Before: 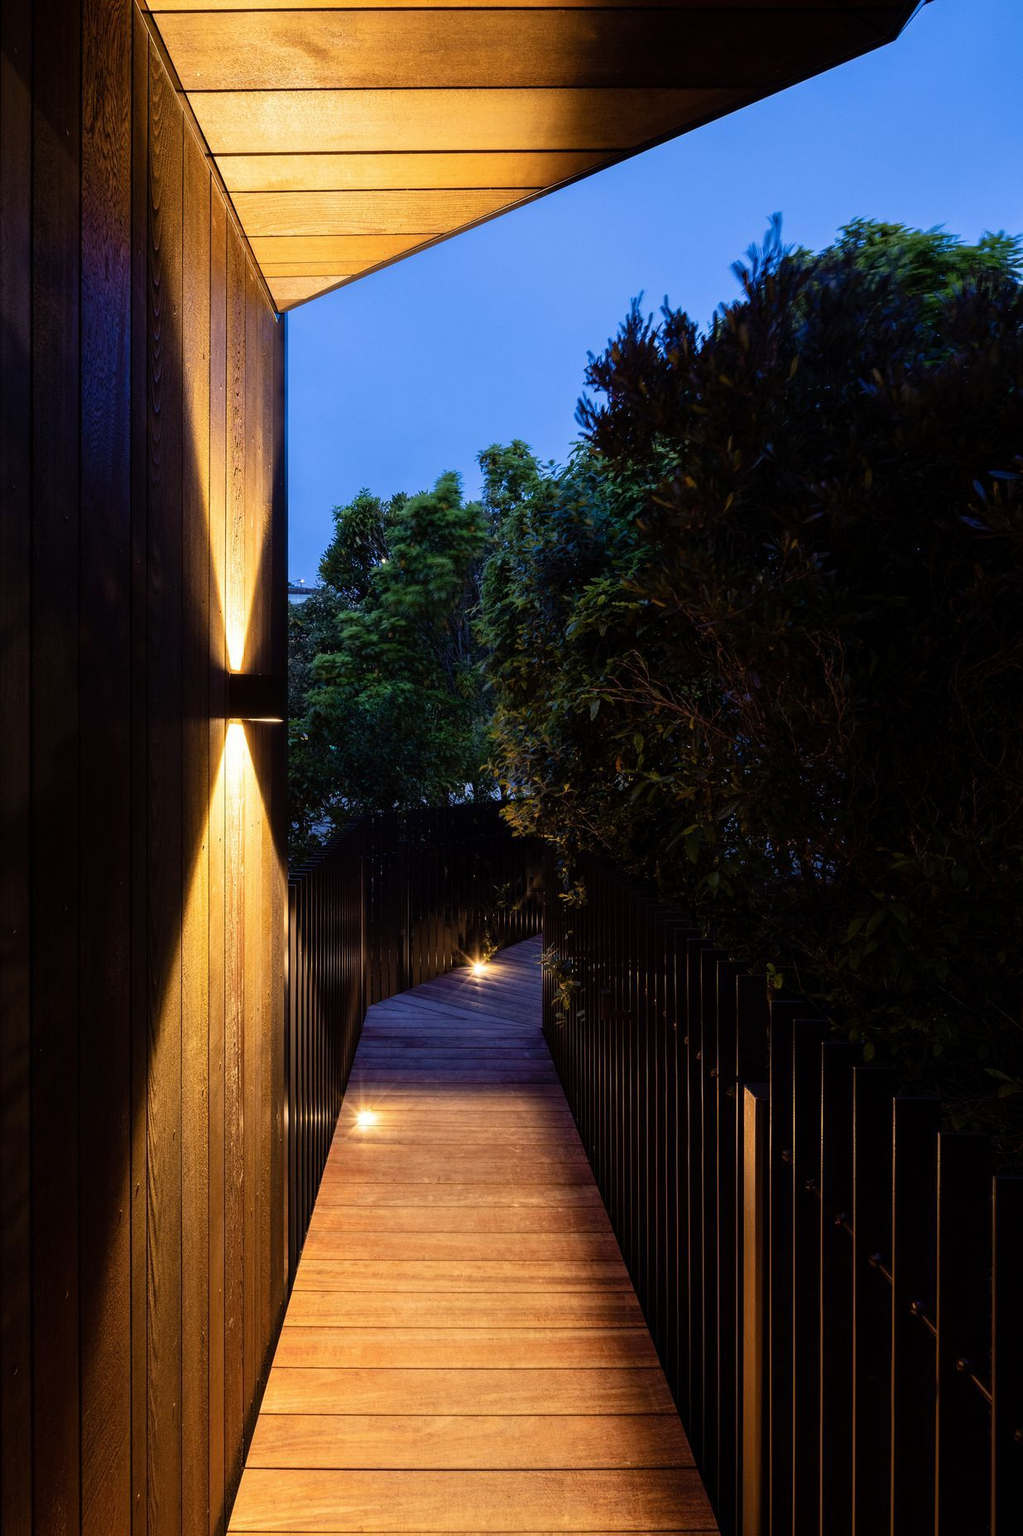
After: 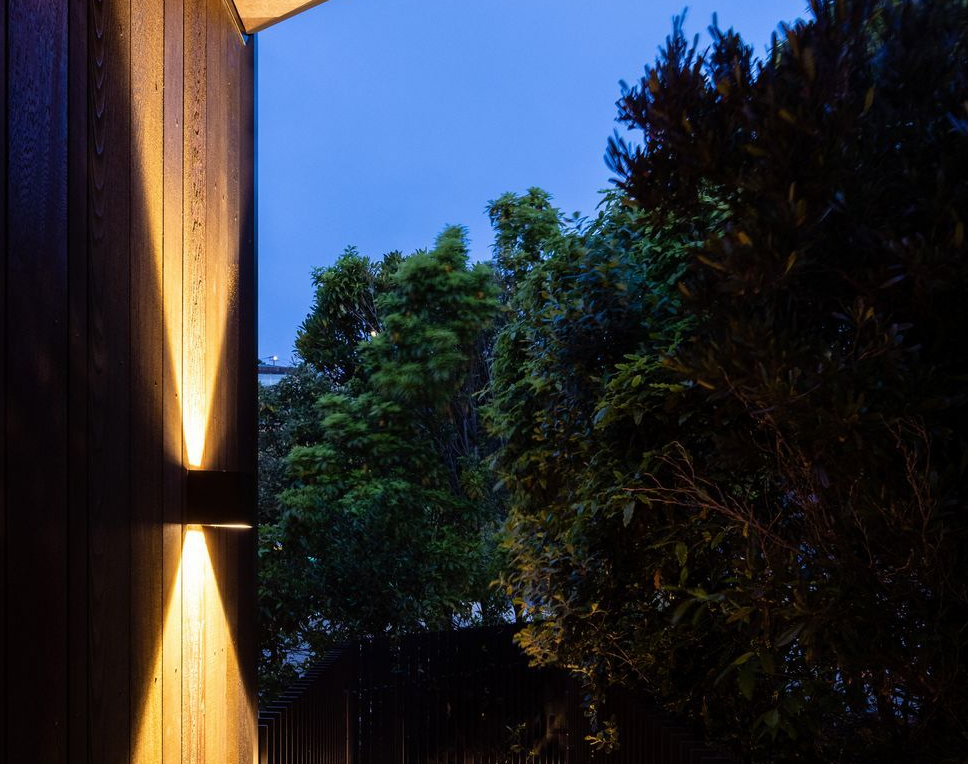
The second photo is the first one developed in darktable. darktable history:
crop: left 7.298%, top 18.552%, right 14.336%, bottom 40.232%
